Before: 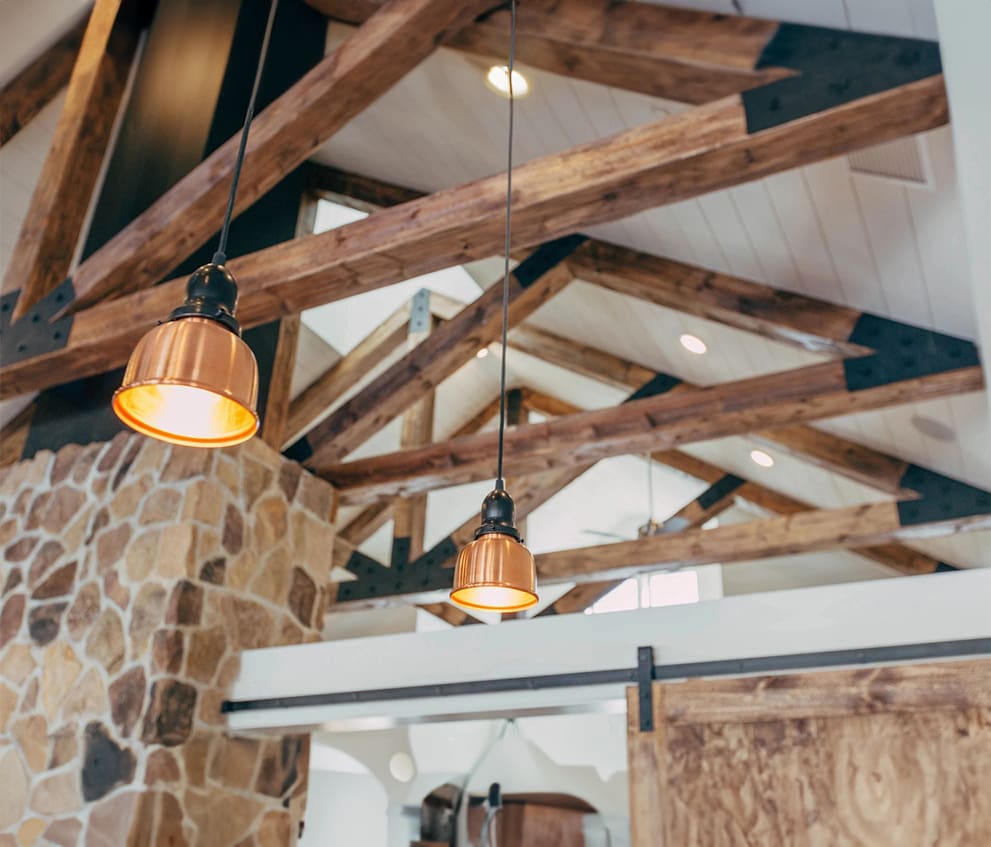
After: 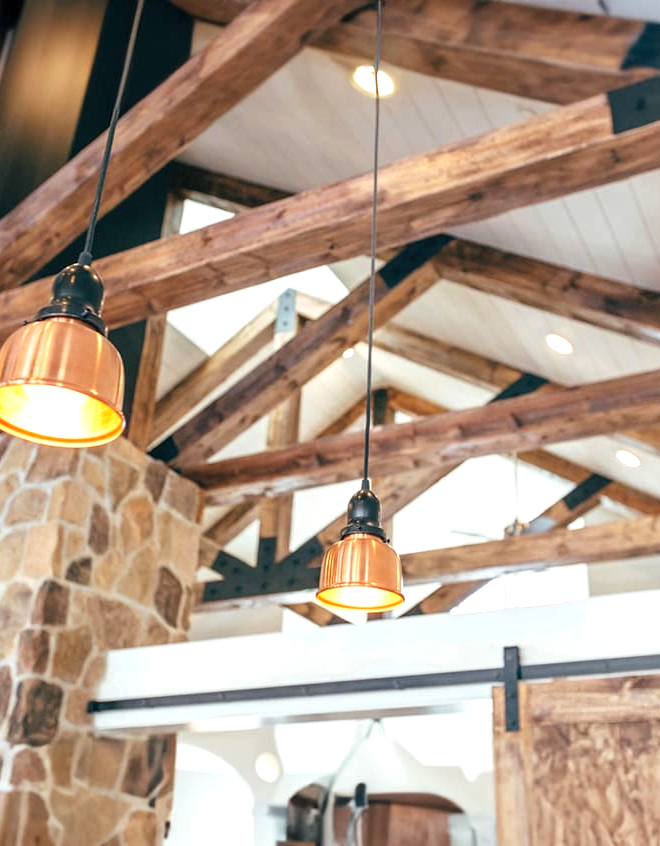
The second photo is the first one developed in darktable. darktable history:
crop and rotate: left 13.537%, right 19.796%
exposure: black level correction 0, exposure 0.7 EV, compensate exposure bias true, compensate highlight preservation false
